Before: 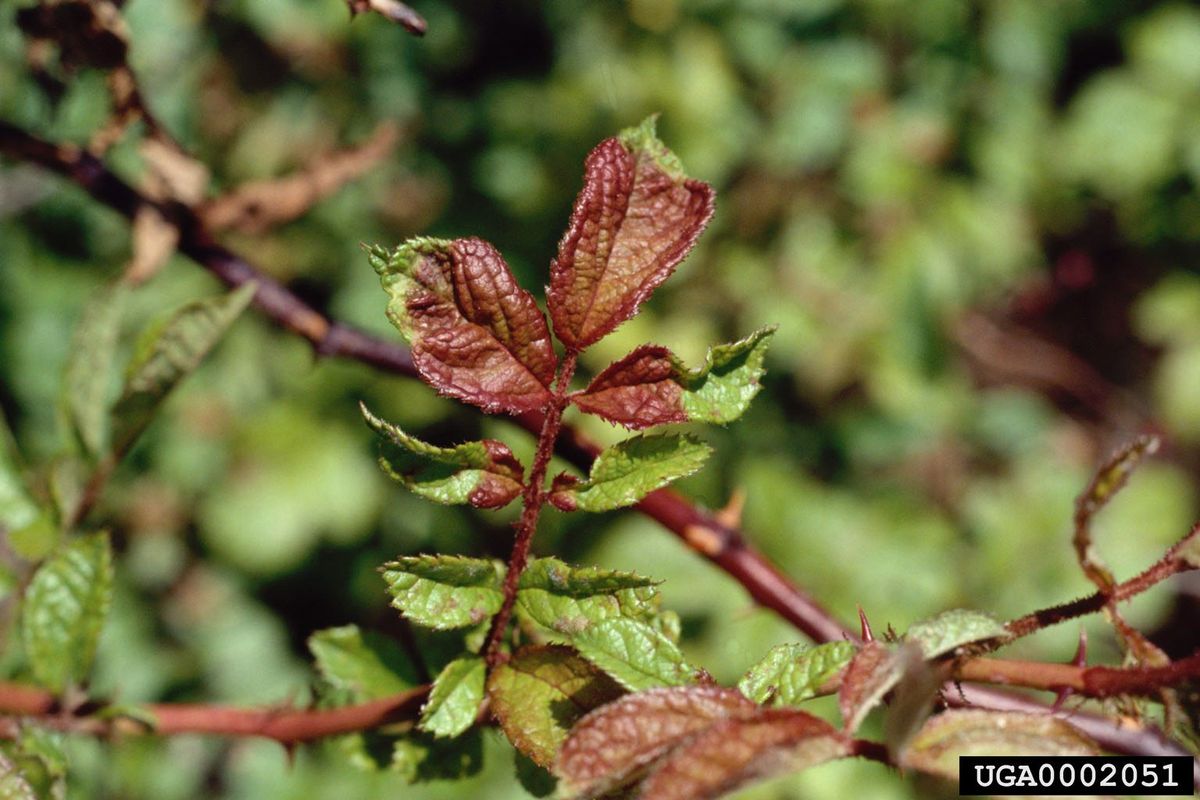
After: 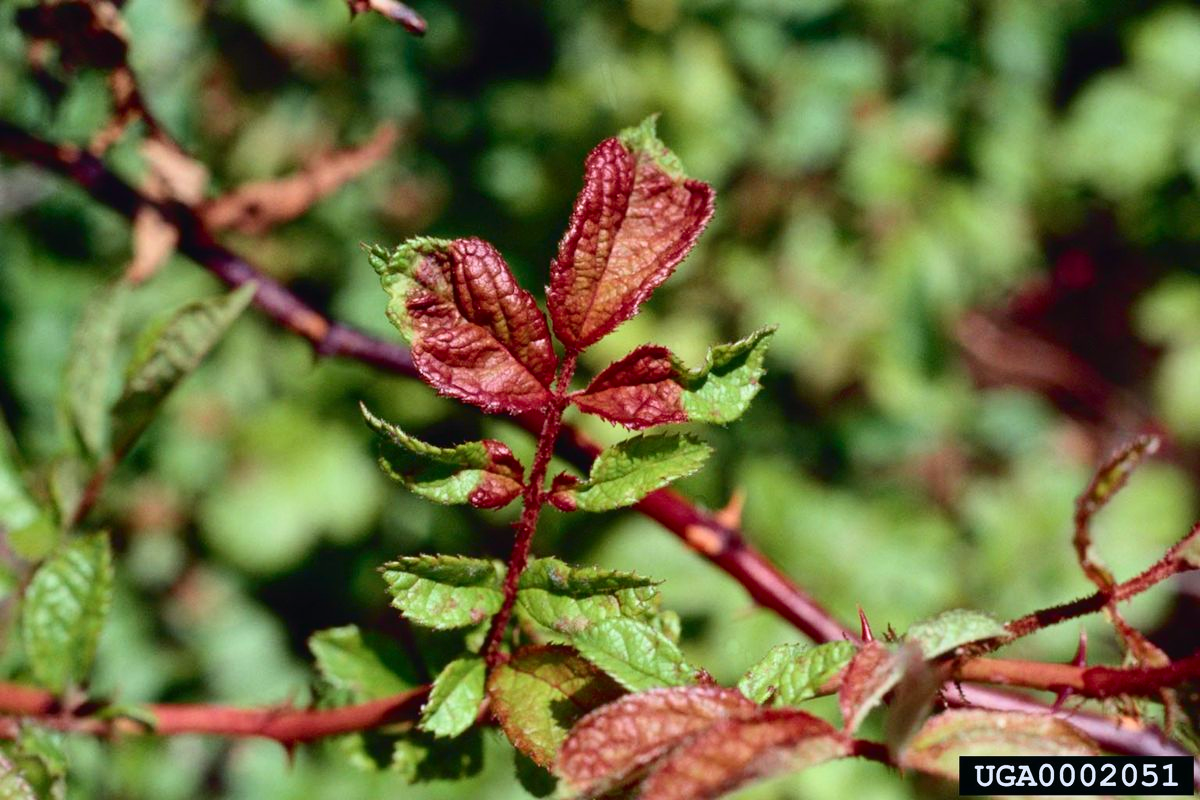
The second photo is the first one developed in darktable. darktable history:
color calibration: illuminant as shot in camera, x 0.358, y 0.373, temperature 4628.91 K
tone curve: curves: ch0 [(0, 0.011) (0.139, 0.106) (0.295, 0.271) (0.499, 0.523) (0.739, 0.782) (0.857, 0.879) (1, 0.967)]; ch1 [(0, 0) (0.291, 0.229) (0.394, 0.365) (0.469, 0.456) (0.507, 0.504) (0.527, 0.546) (0.571, 0.614) (0.725, 0.779) (1, 1)]; ch2 [(0, 0) (0.125, 0.089) (0.35, 0.317) (0.437, 0.42) (0.502, 0.499) (0.537, 0.551) (0.613, 0.636) (1, 1)], color space Lab, independent channels, preserve colors none
